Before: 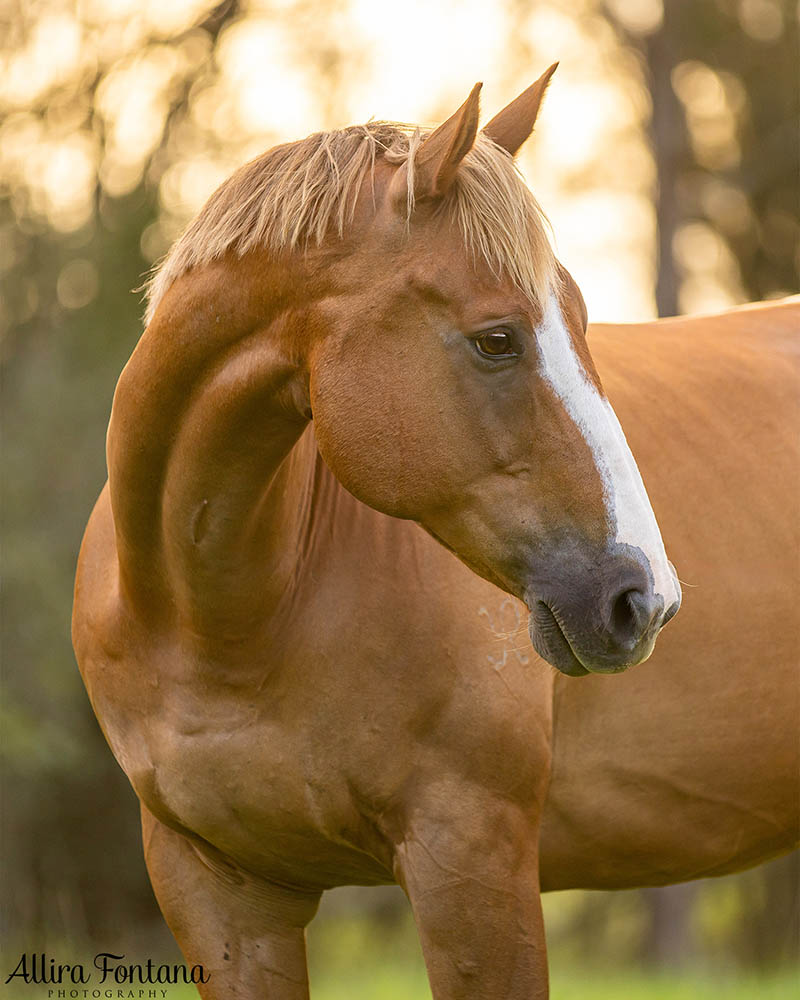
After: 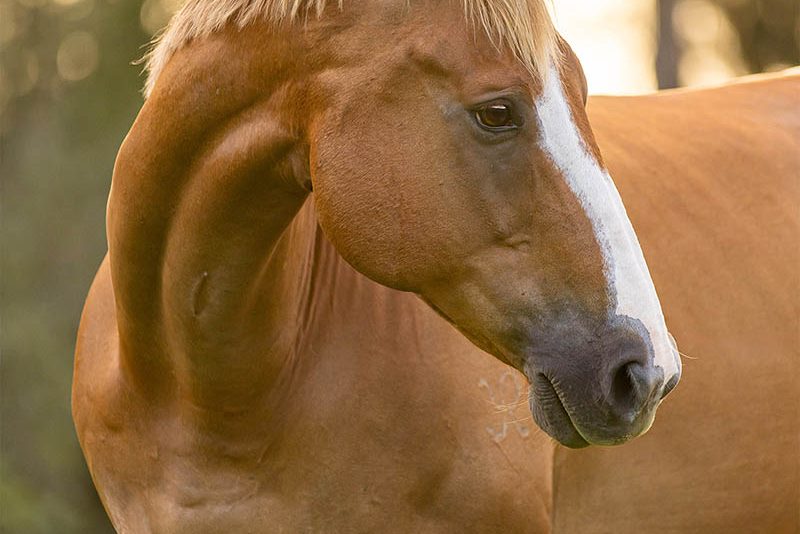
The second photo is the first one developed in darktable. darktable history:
crop and rotate: top 22.87%, bottom 23.678%
